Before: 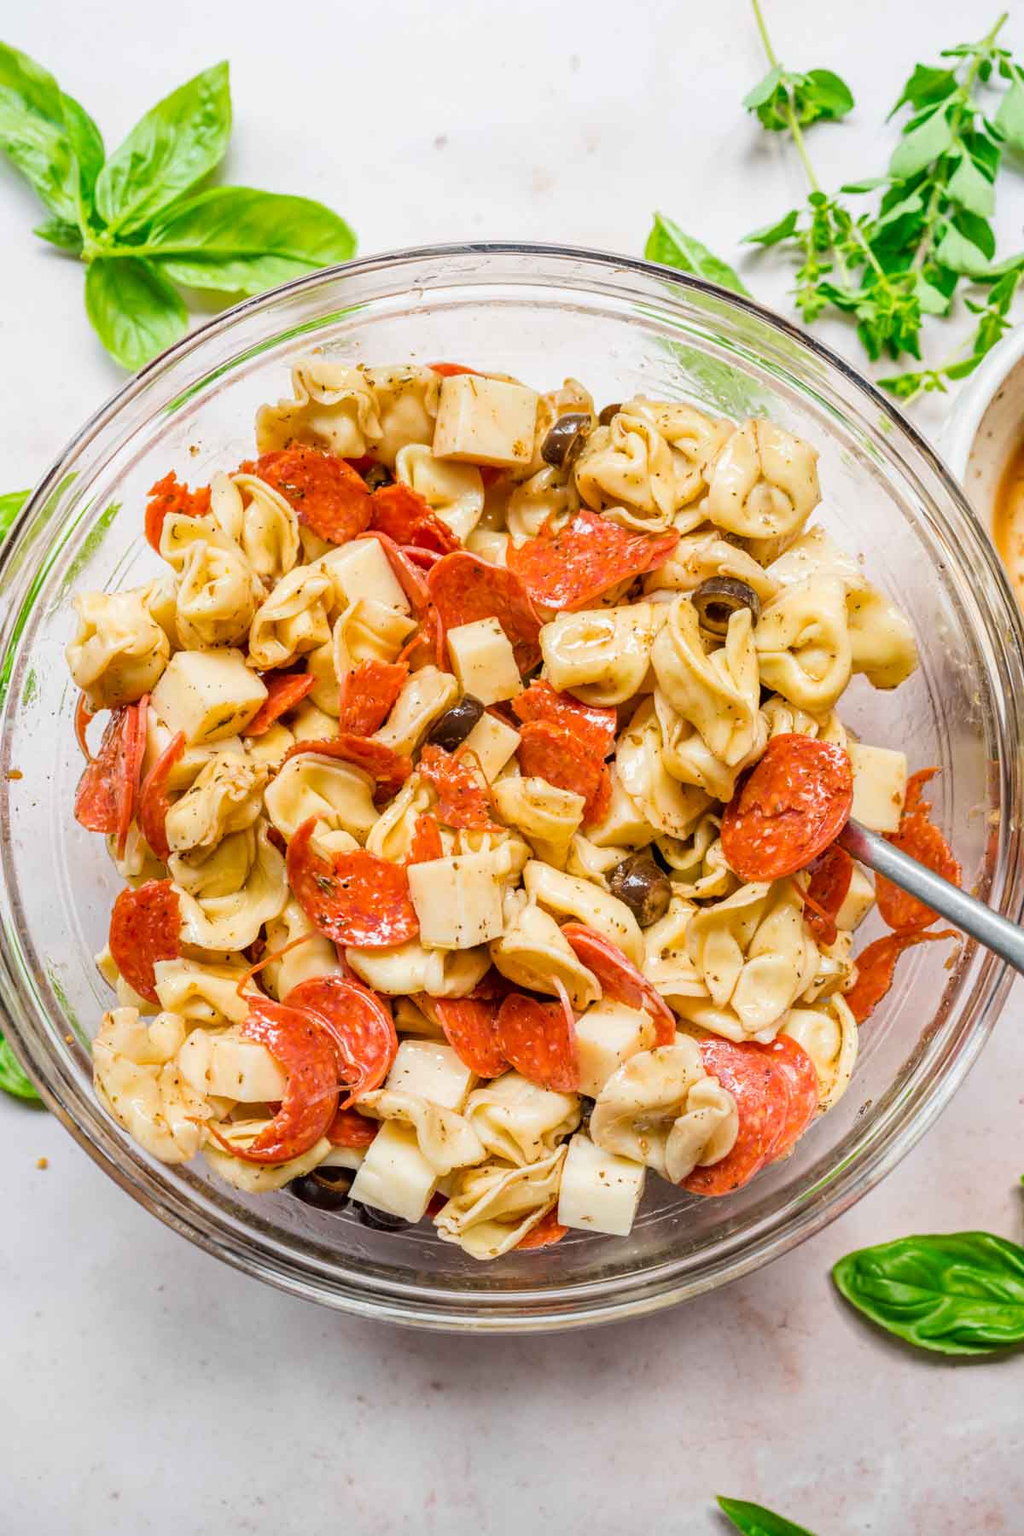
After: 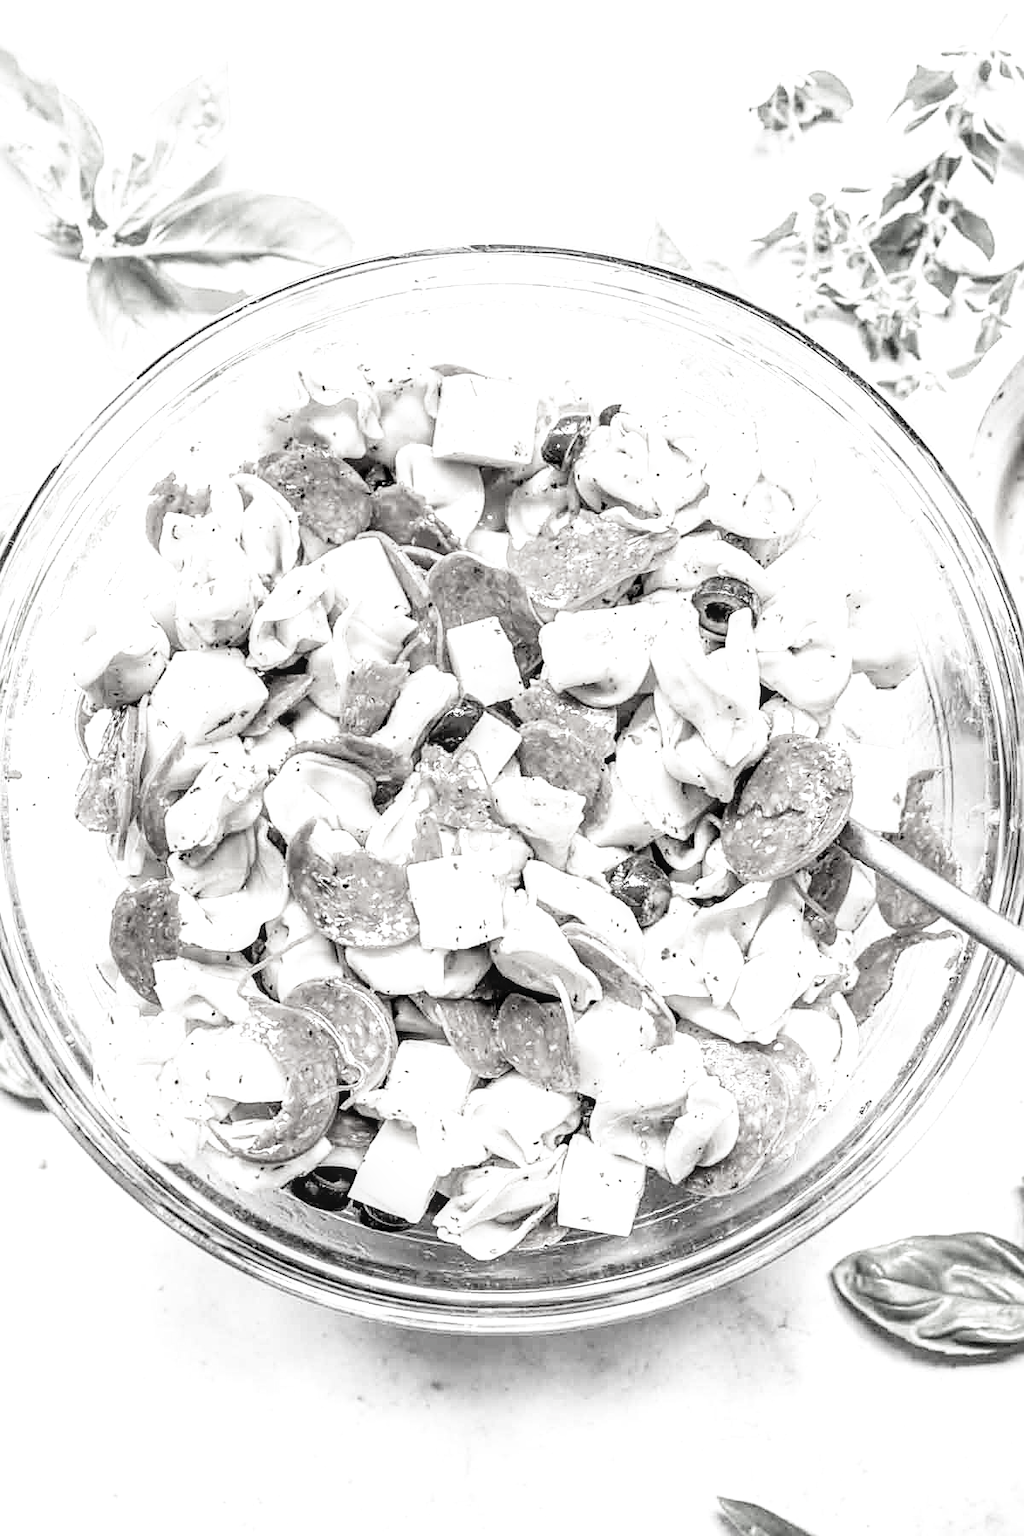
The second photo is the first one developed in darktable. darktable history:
exposure: exposure 1.522 EV, compensate highlight preservation false
sharpen: on, module defaults
filmic rgb: black relative exposure -5.08 EV, white relative exposure 3.18 EV, hardness 3.46, contrast 1.199, highlights saturation mix -49.05%, preserve chrominance no, color science v5 (2021)
local contrast: on, module defaults
